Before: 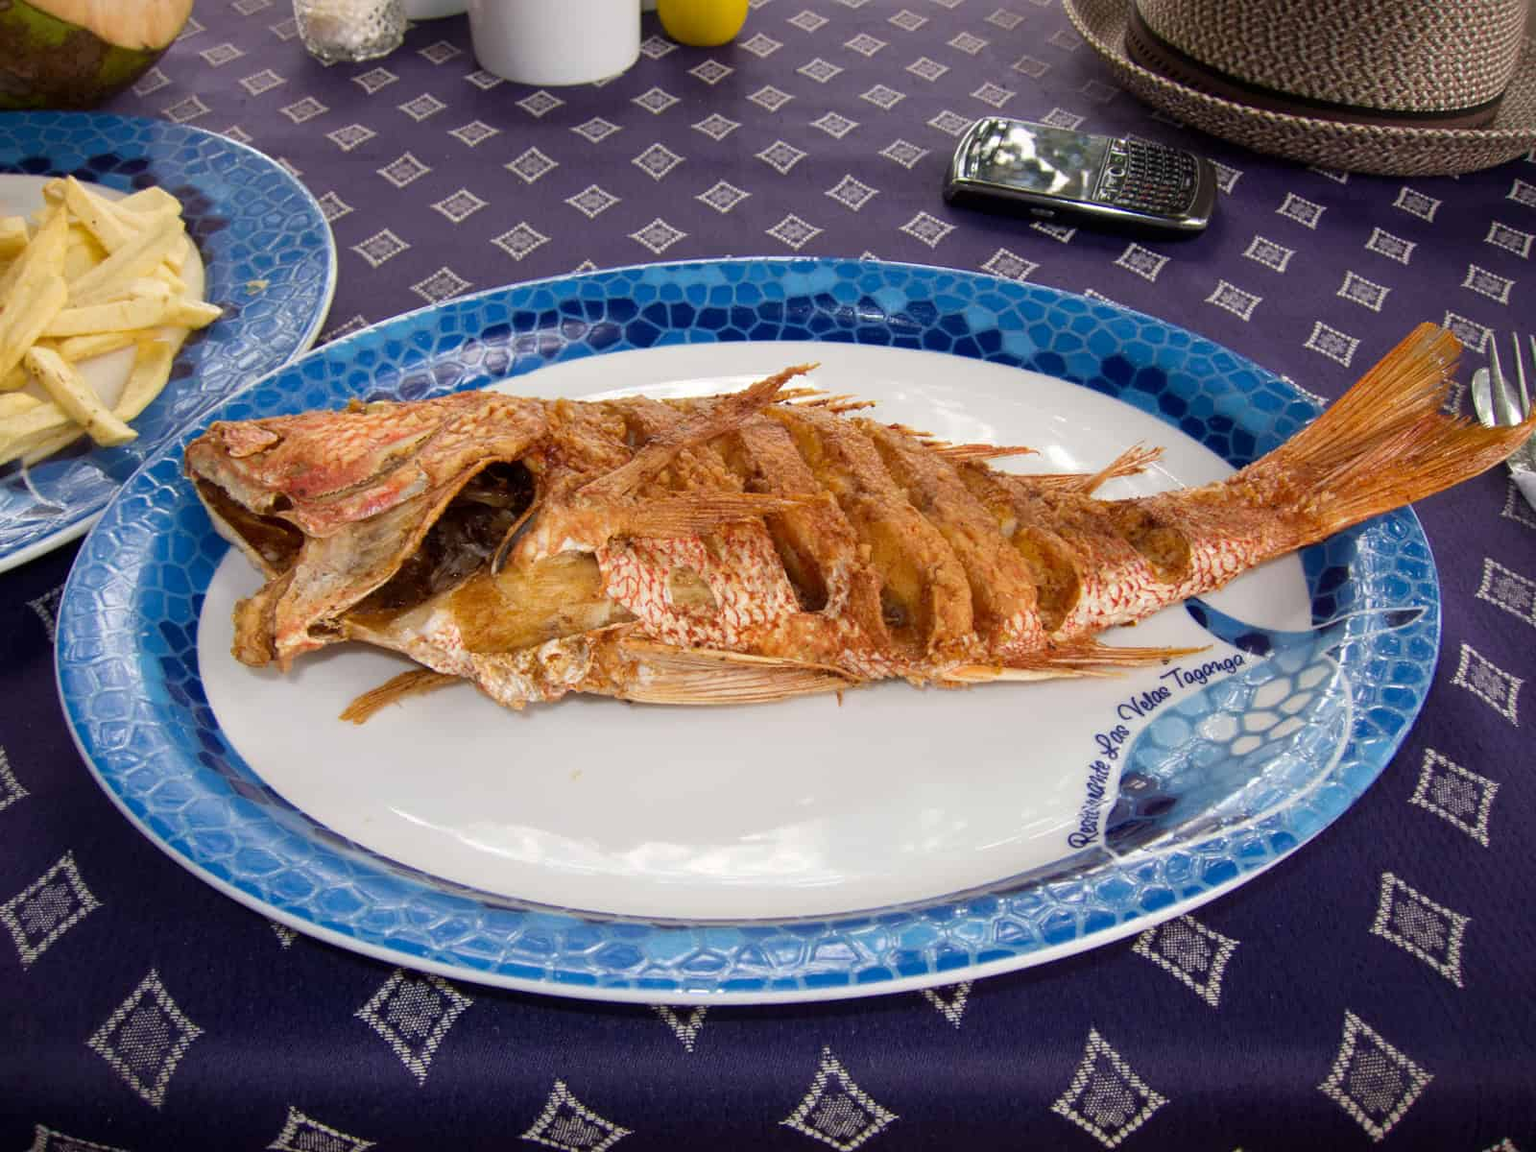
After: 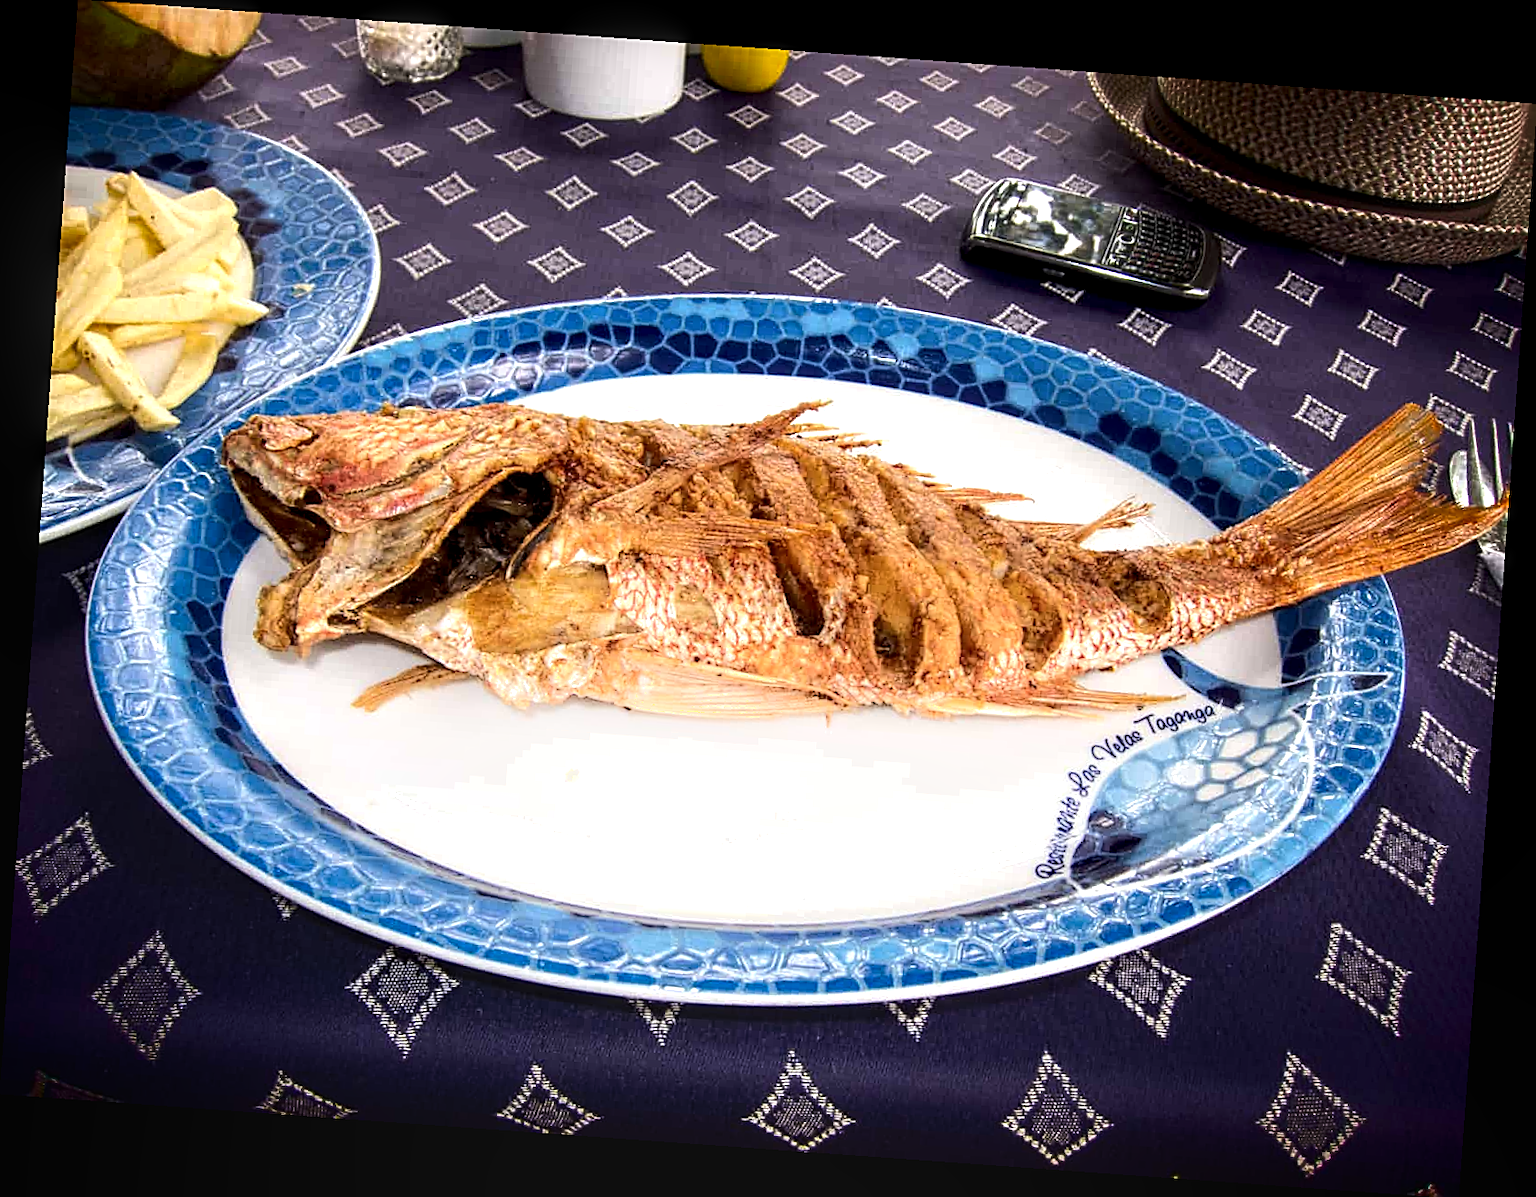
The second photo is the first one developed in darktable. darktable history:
tone equalizer: -8 EV -0.75 EV, -7 EV -0.7 EV, -6 EV -0.6 EV, -5 EV -0.4 EV, -3 EV 0.4 EV, -2 EV 0.6 EV, -1 EV 0.7 EV, +0 EV 0.75 EV, edges refinement/feathering 500, mask exposure compensation -1.57 EV, preserve details no
local contrast: detail 144%
sharpen: on, module defaults
rotate and perspective: rotation 4.1°, automatic cropping off
shadows and highlights: shadows -54.3, highlights 86.09, soften with gaussian
